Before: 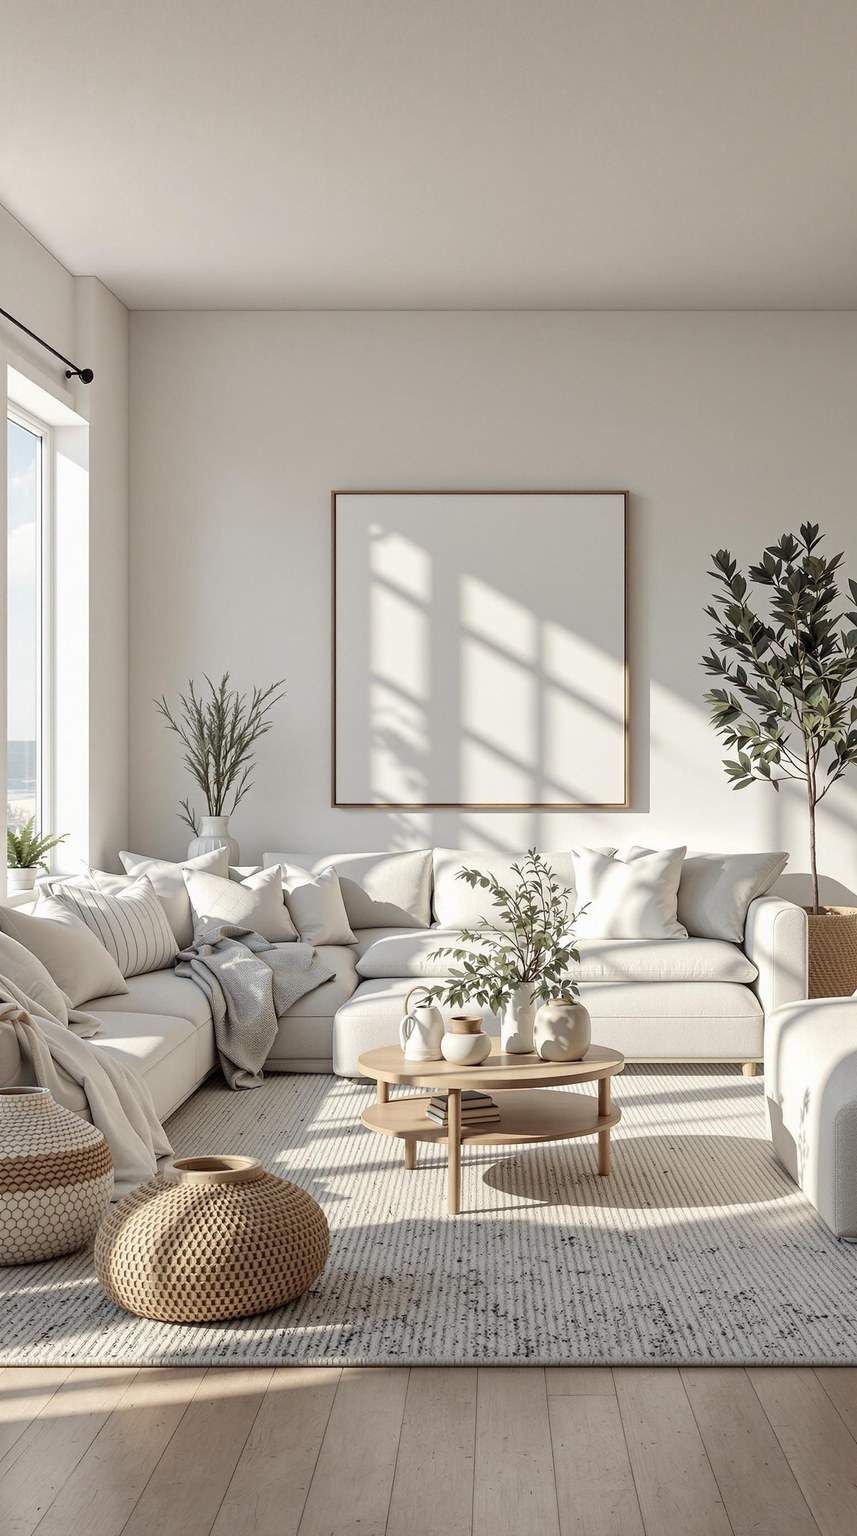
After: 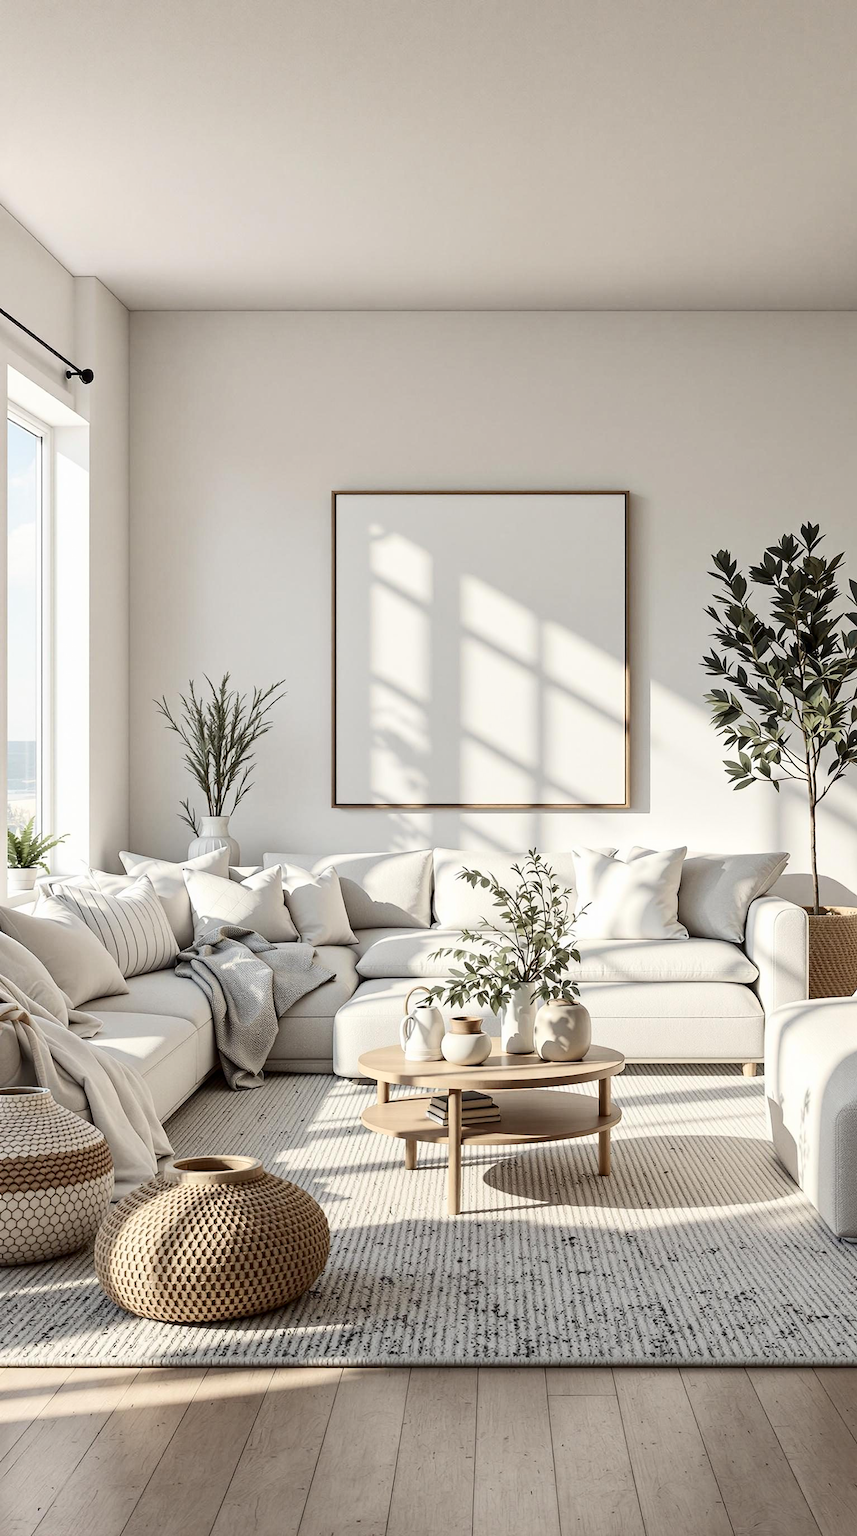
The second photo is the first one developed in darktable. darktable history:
contrast brightness saturation: contrast 0.222
